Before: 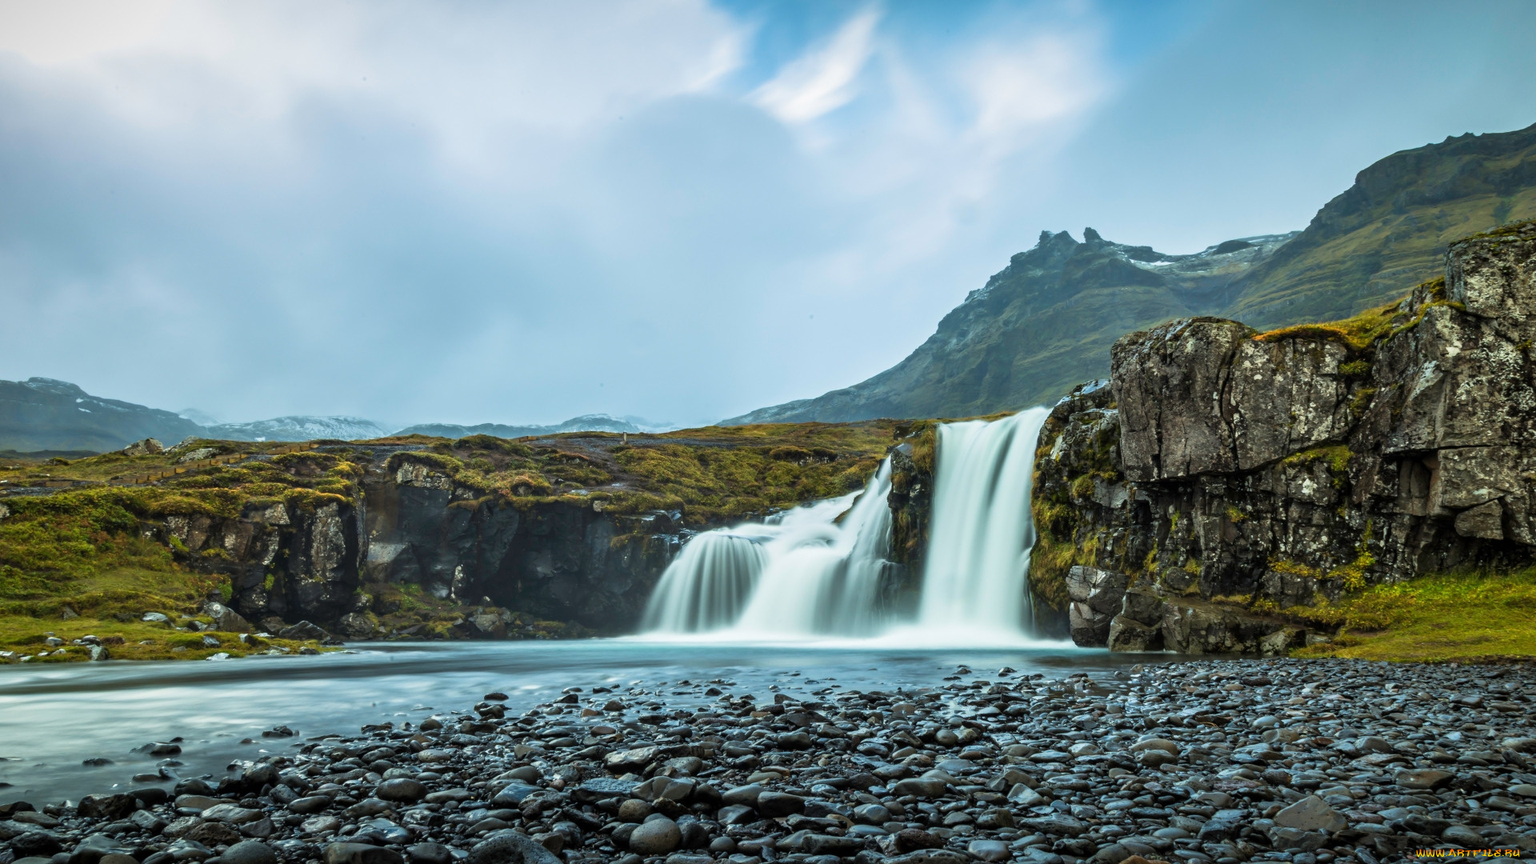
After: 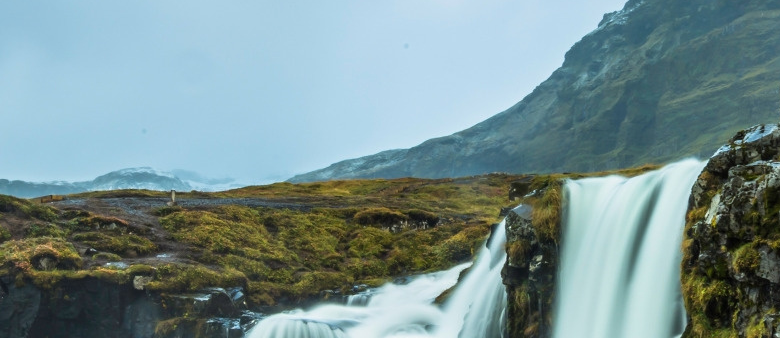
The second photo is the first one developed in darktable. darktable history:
crop: left 31.694%, top 32.49%, right 27.649%, bottom 36.152%
